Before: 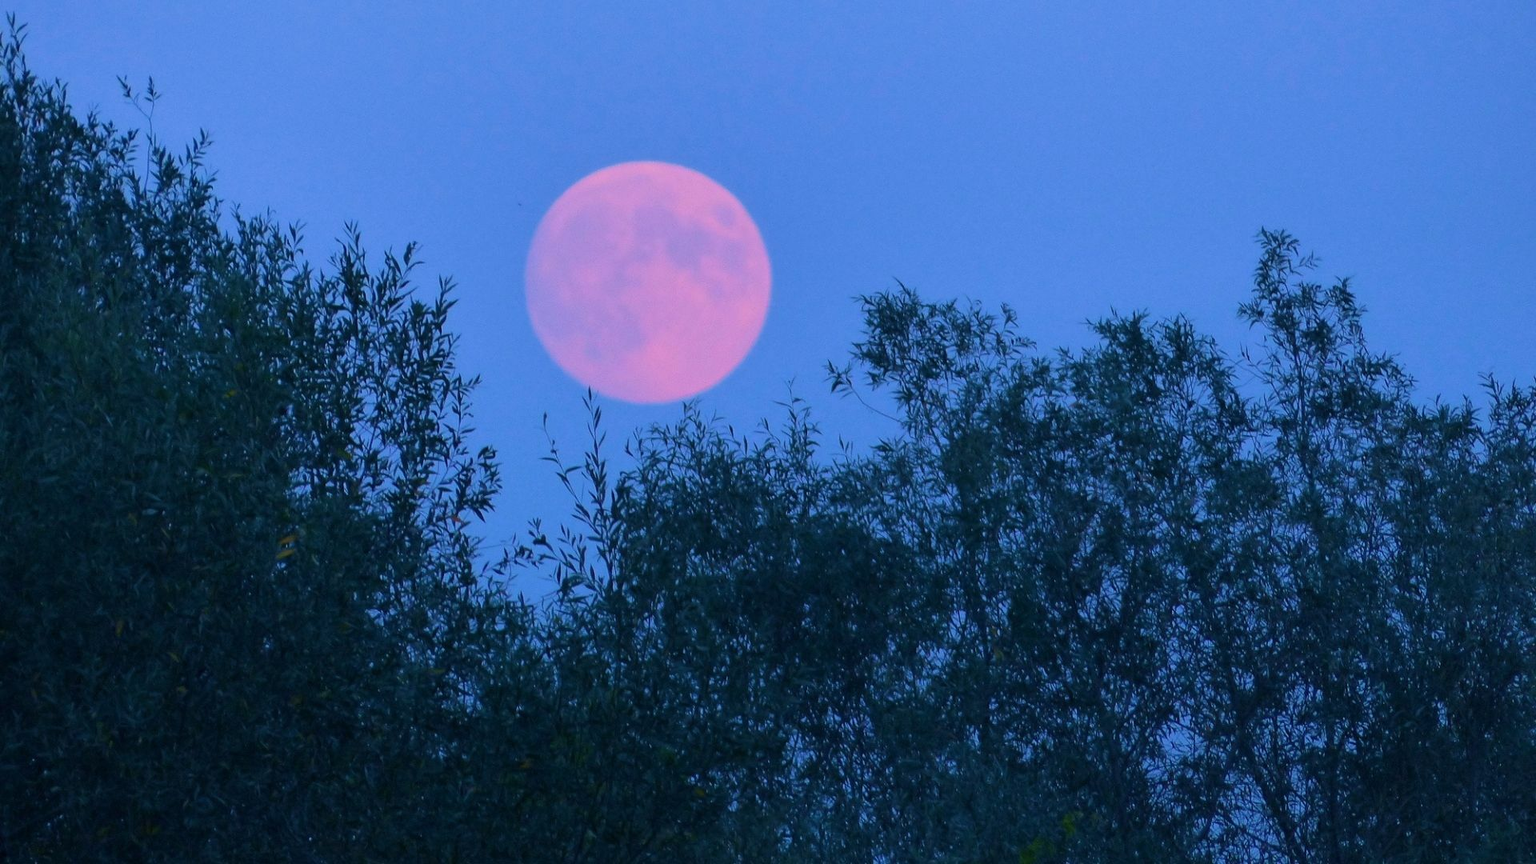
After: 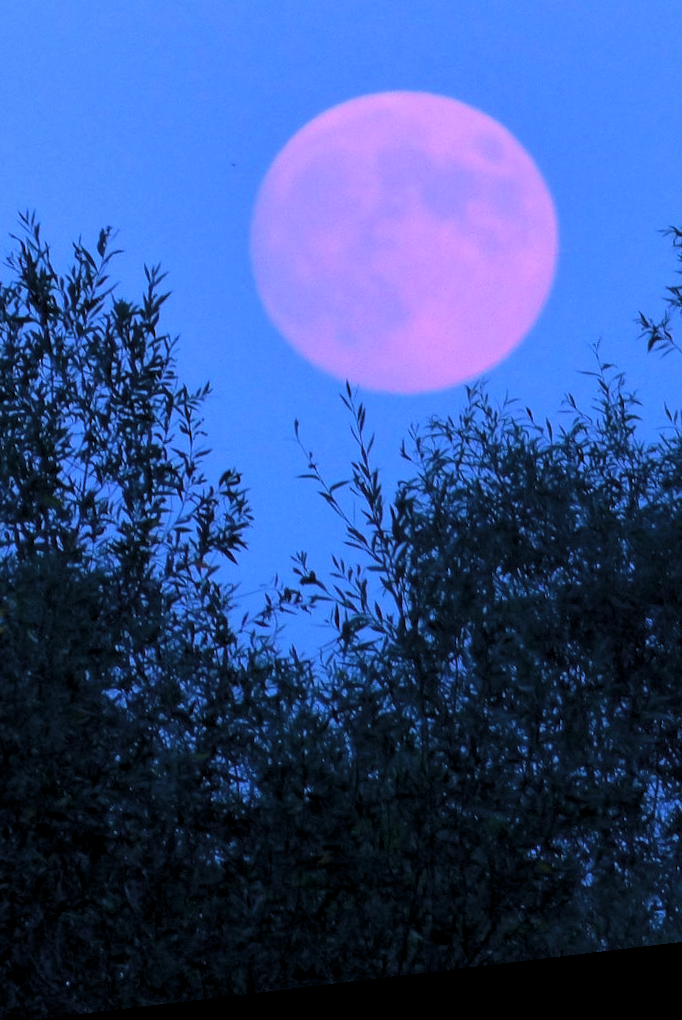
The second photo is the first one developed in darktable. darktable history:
crop and rotate: left 21.77%, top 18.528%, right 44.676%, bottom 2.997%
rotate and perspective: rotation -6.83°, automatic cropping off
white balance: red 0.948, green 1.02, blue 1.176
levels: levels [0.052, 0.496, 0.908]
